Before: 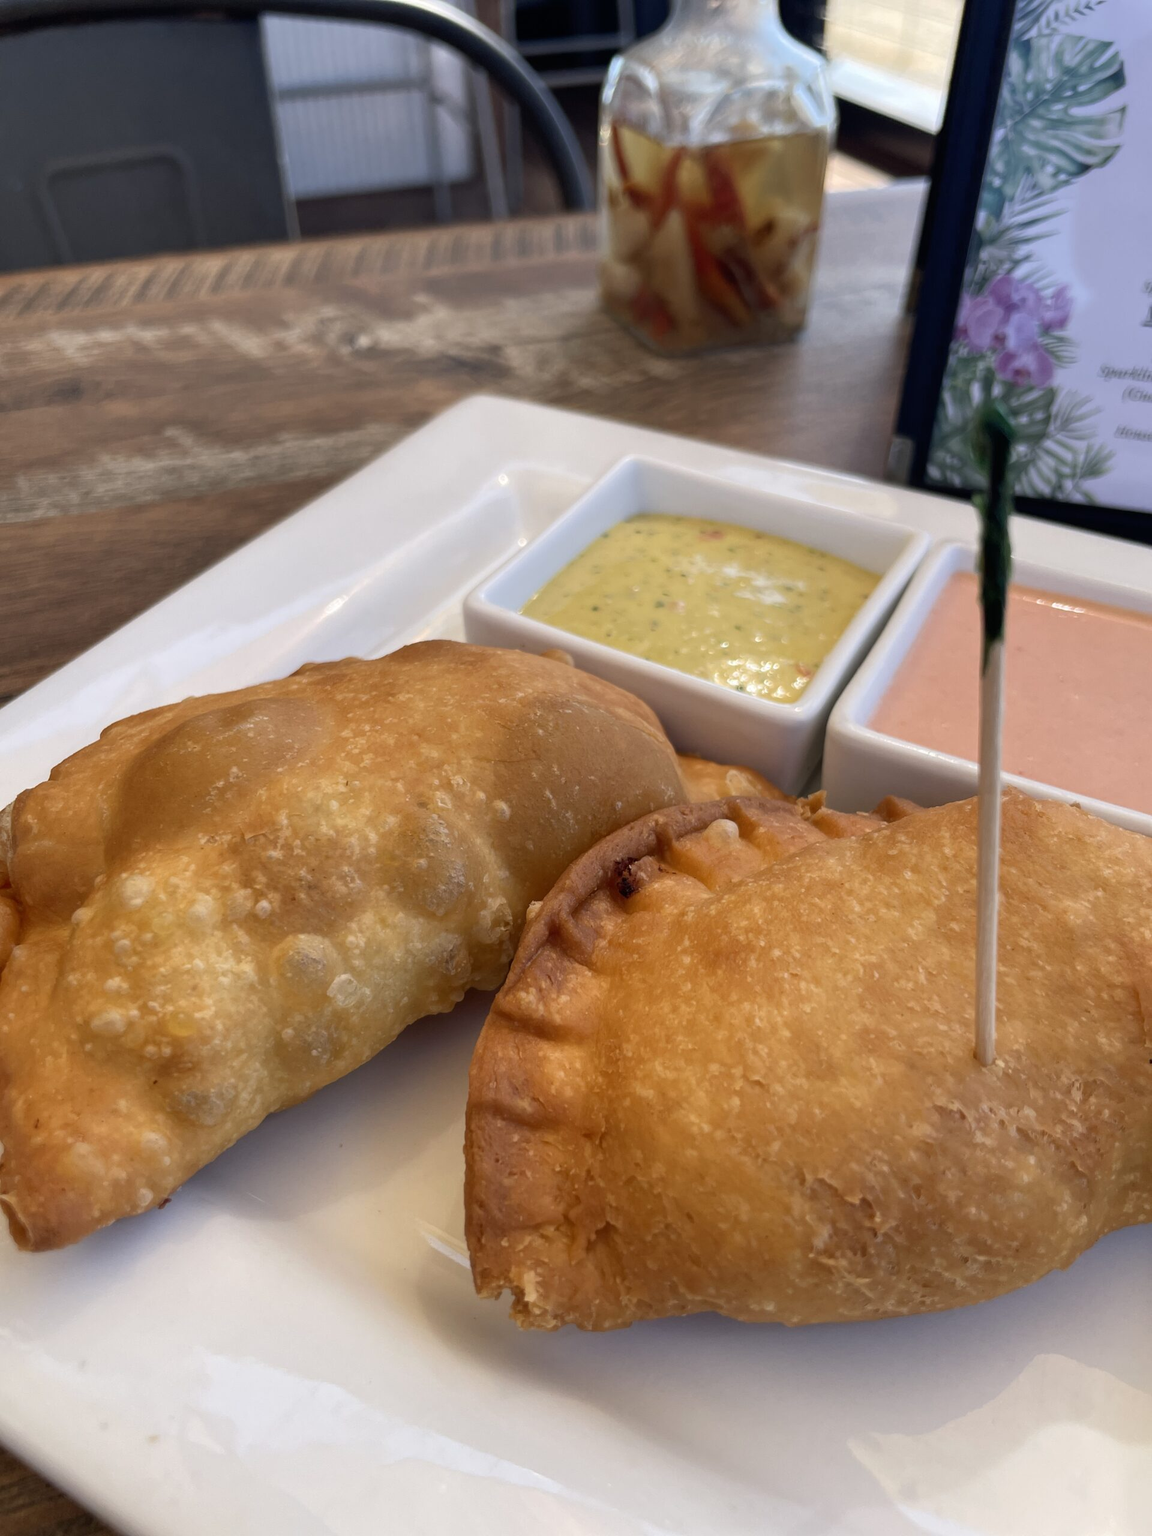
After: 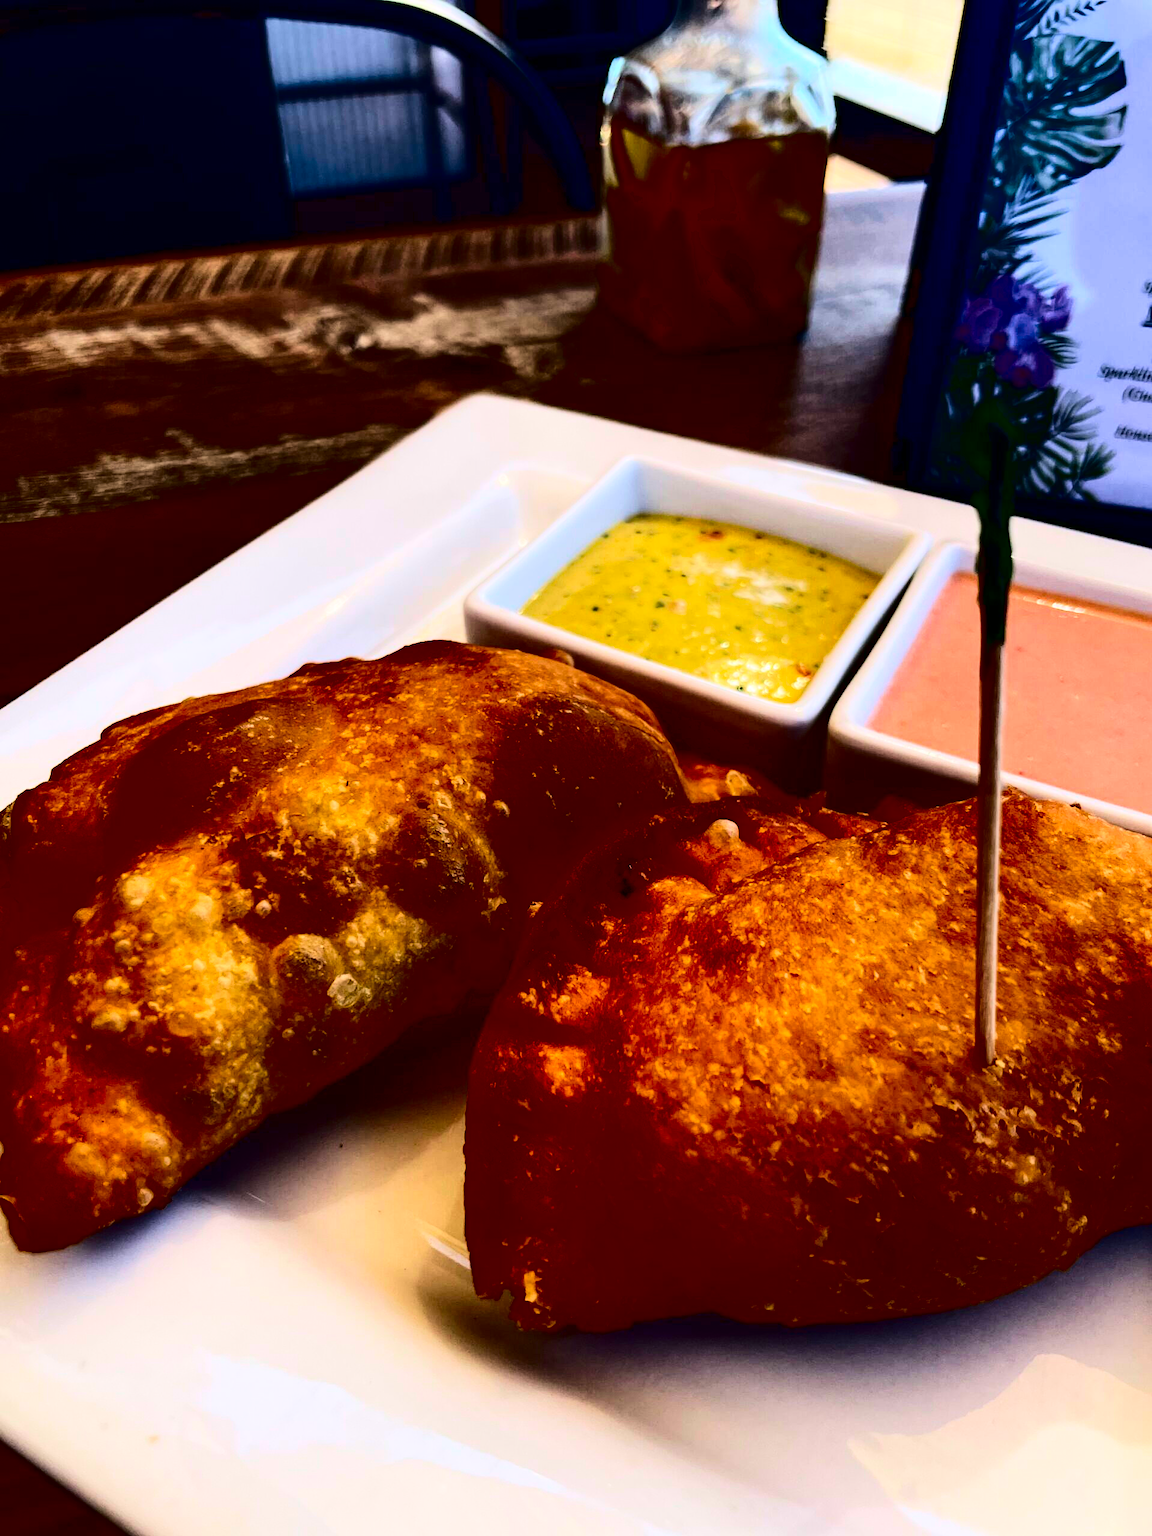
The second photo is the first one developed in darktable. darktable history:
contrast brightness saturation: contrast 0.77, brightness -1, saturation 1
velvia: strength 17%
